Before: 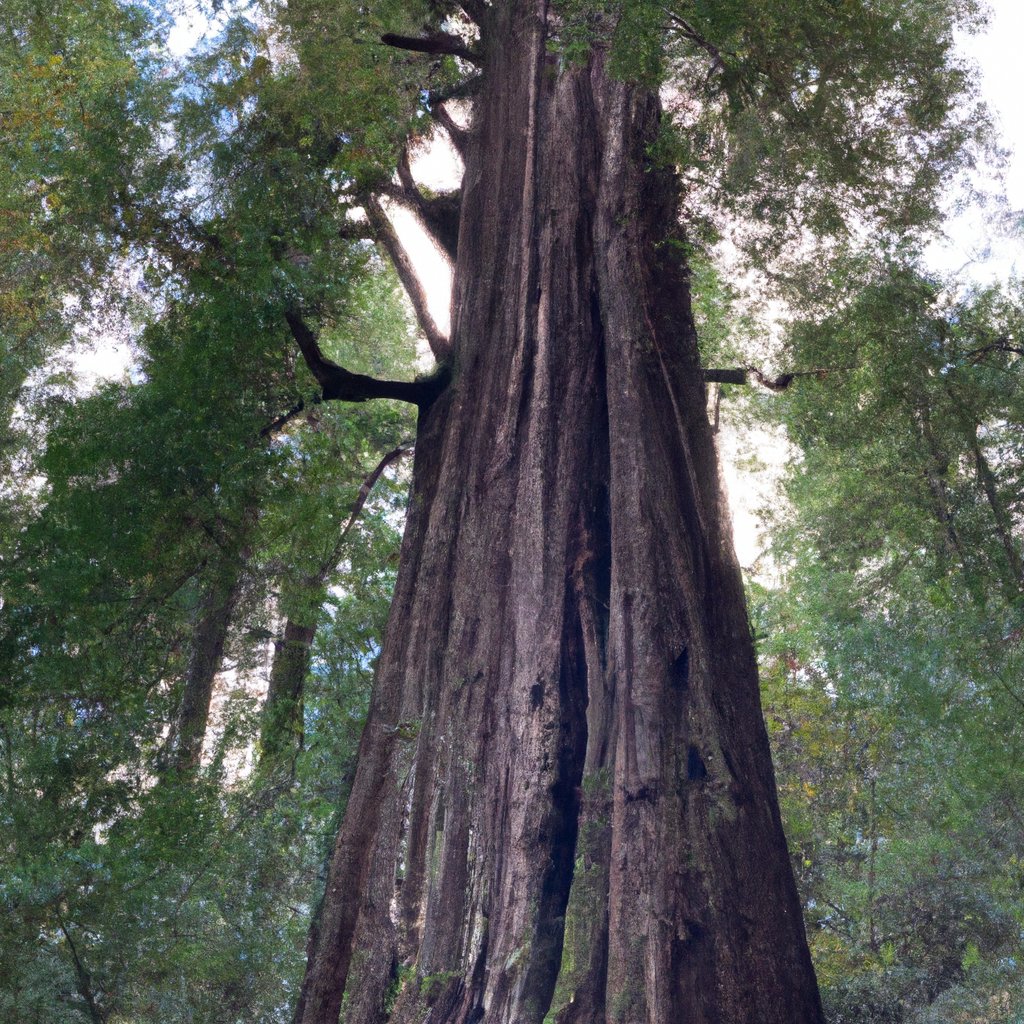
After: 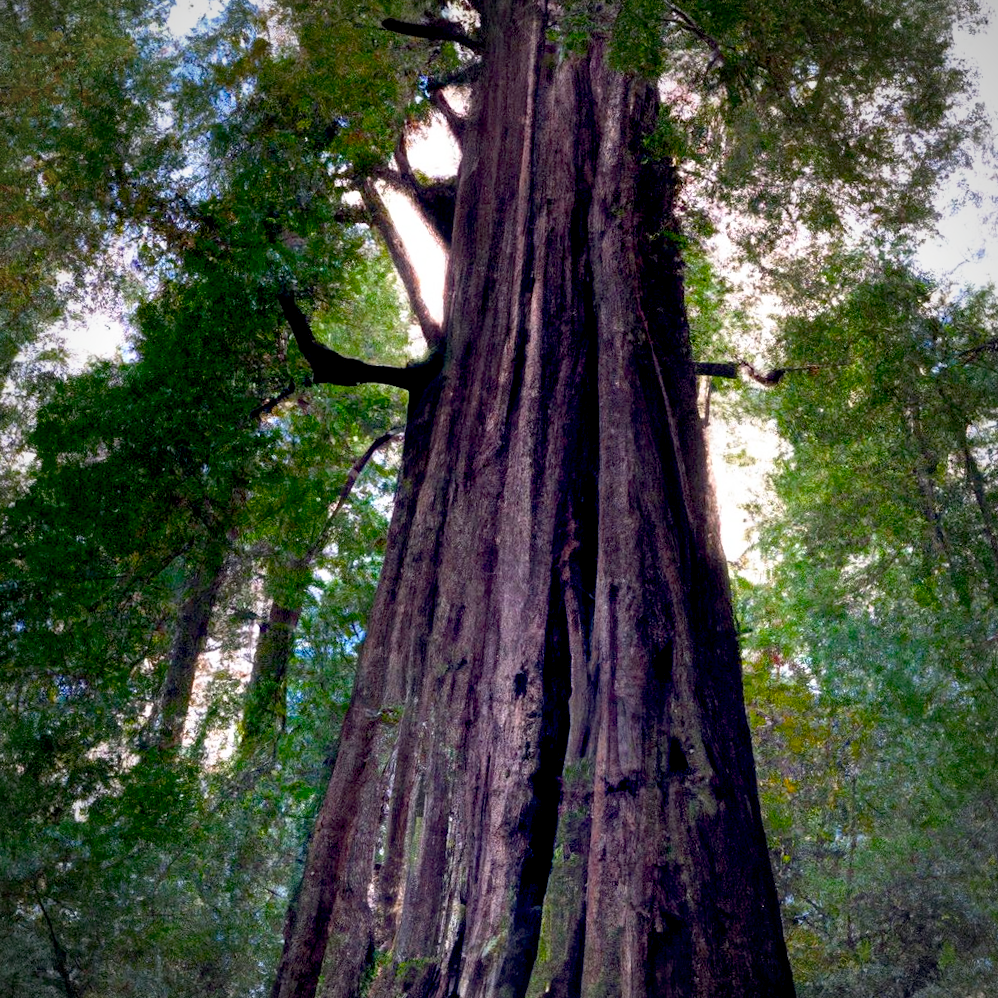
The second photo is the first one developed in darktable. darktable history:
color balance rgb: linear chroma grading › global chroma 15.183%, perceptual saturation grading › global saturation 31.276%, saturation formula JzAzBz (2021)
crop and rotate: angle -1.48°
base curve: curves: ch0 [(0.017, 0) (0.425, 0.441) (0.844, 0.933) (1, 1)], preserve colors none
vignetting: fall-off radius 63.7%
